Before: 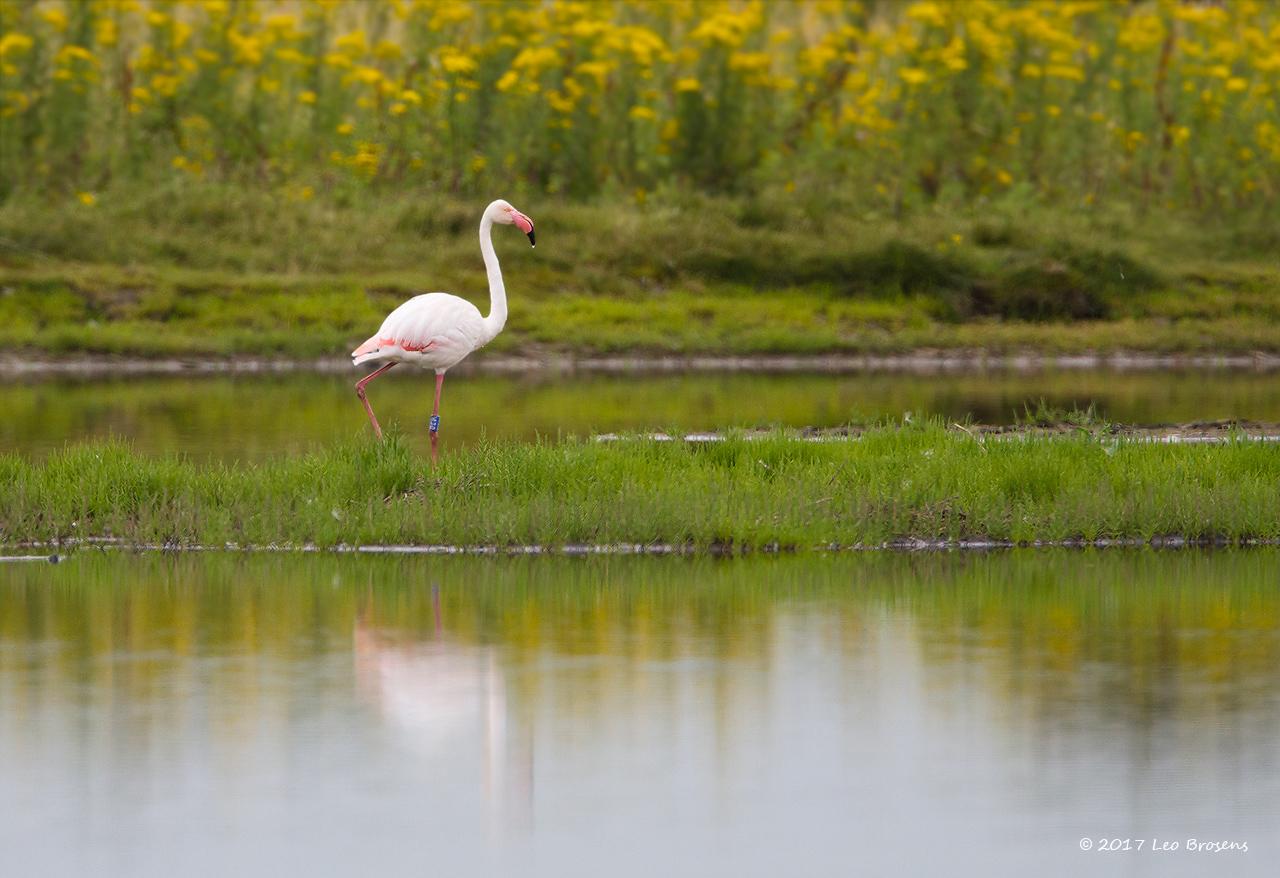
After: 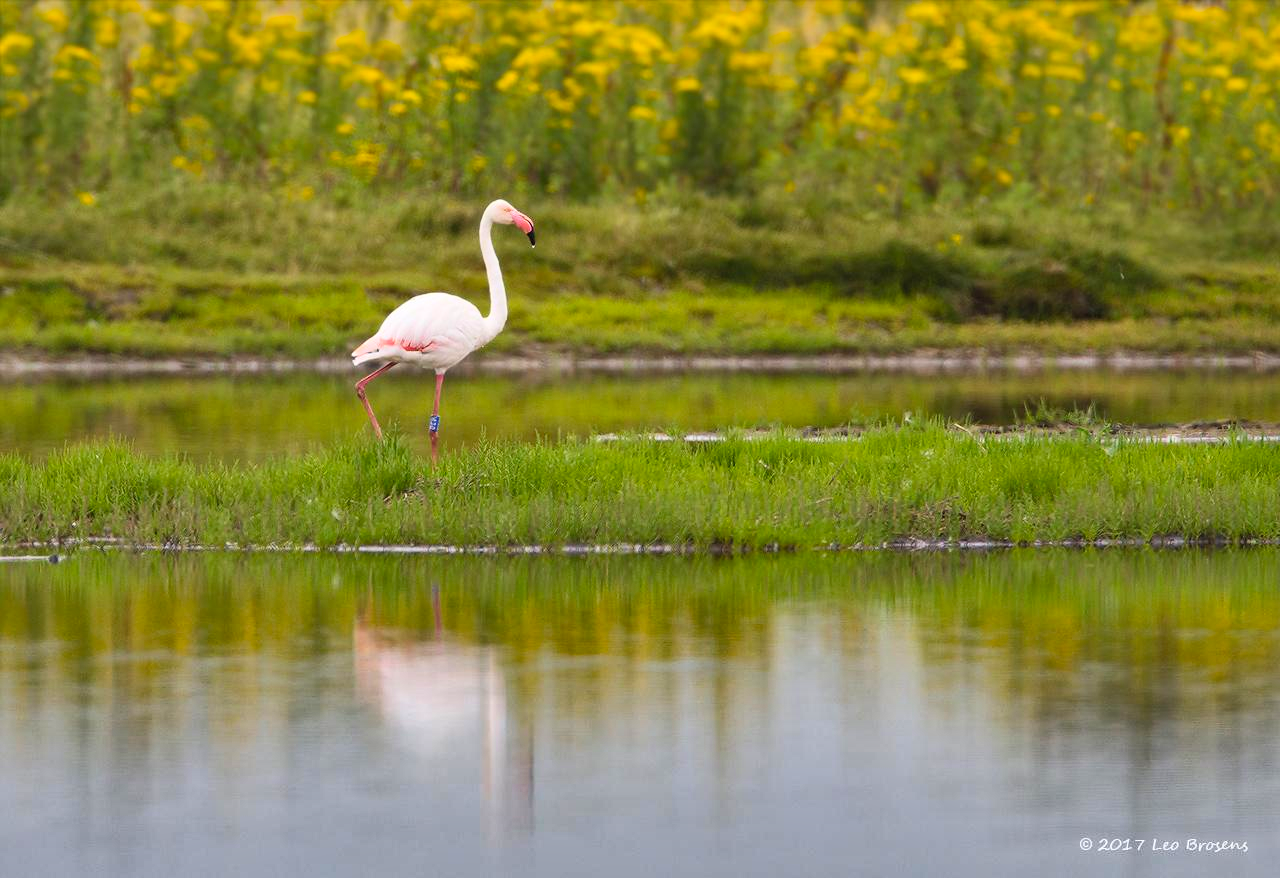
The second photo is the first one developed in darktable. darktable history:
contrast brightness saturation: contrast 0.195, brightness 0.162, saturation 0.229
shadows and highlights: shadows 24.73, highlights -78.76, soften with gaussian
